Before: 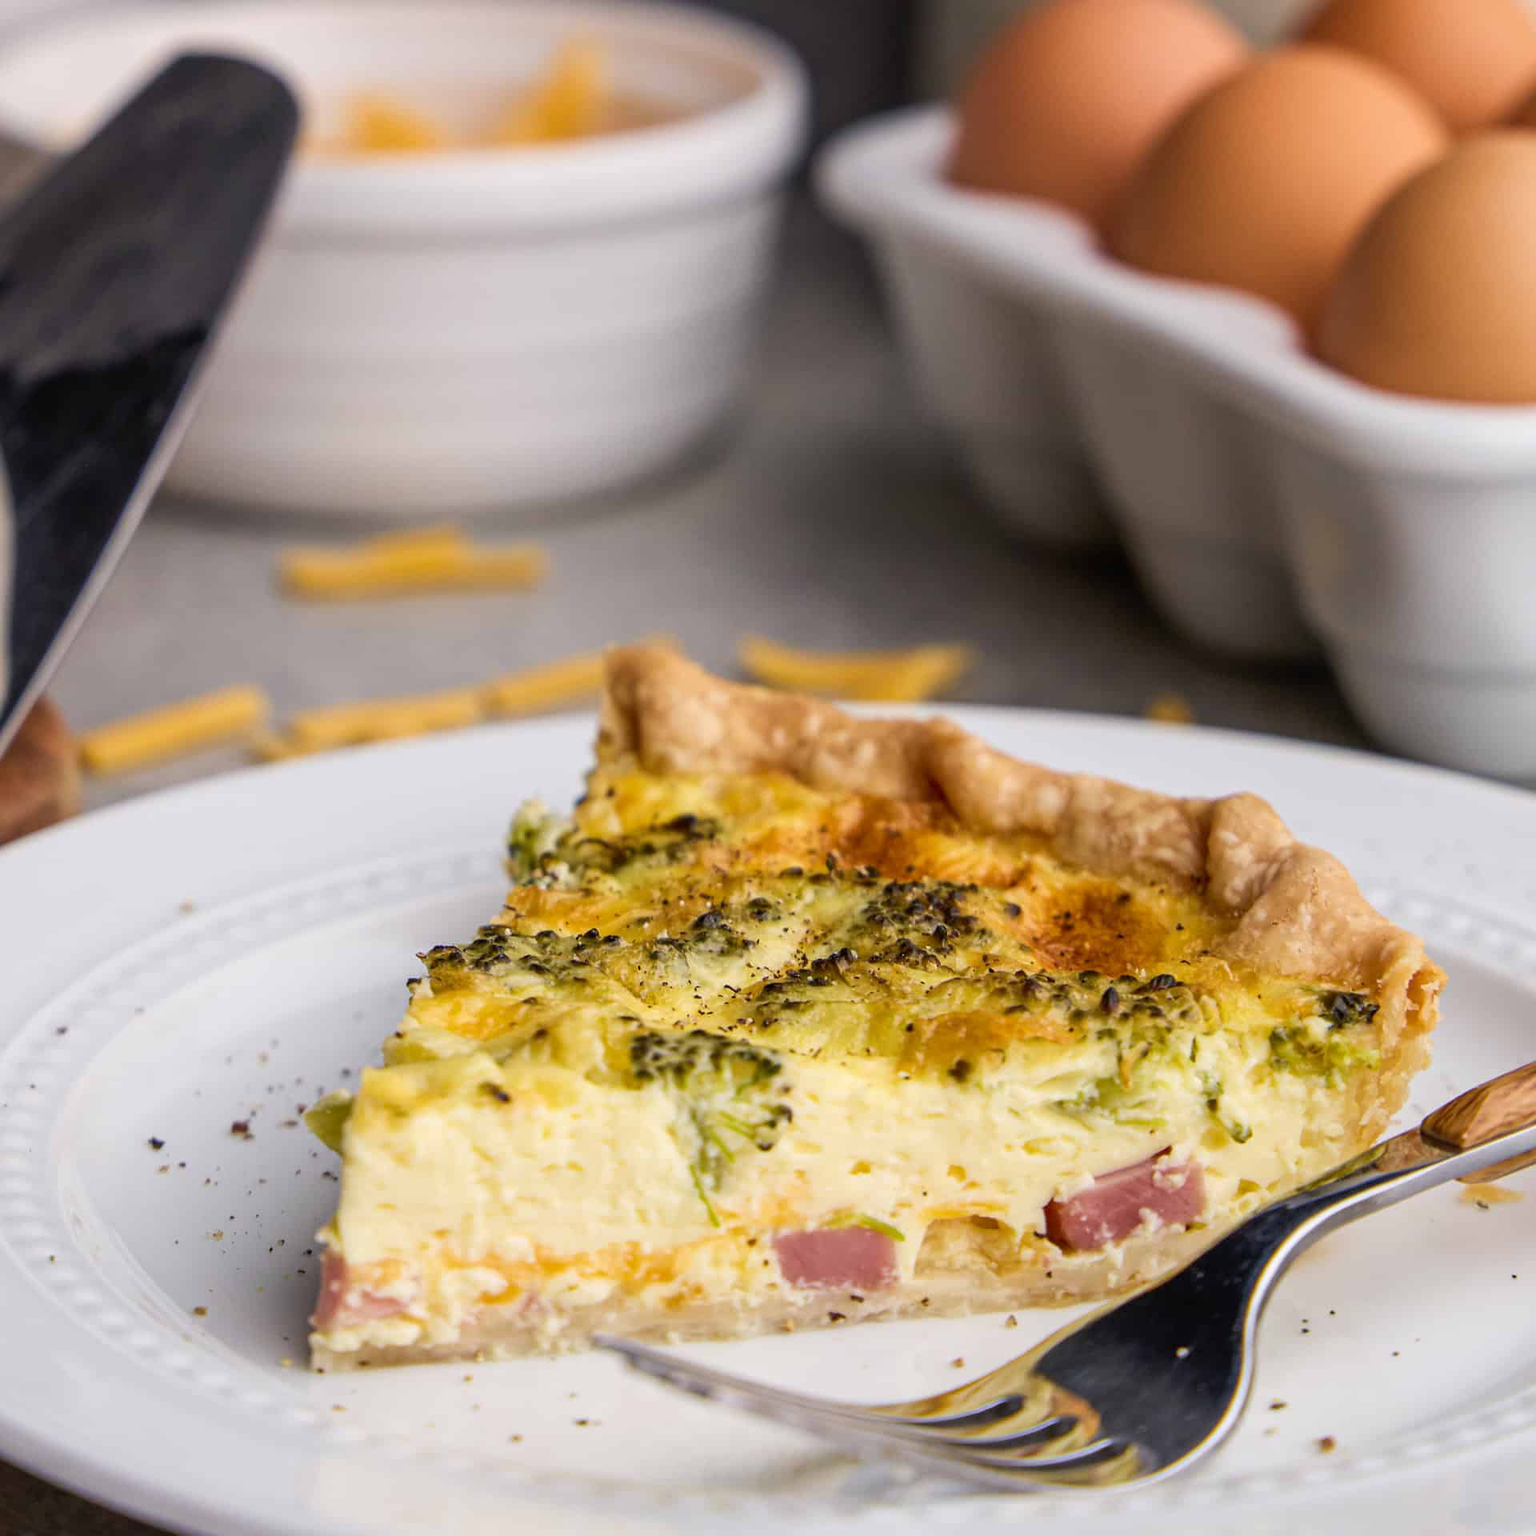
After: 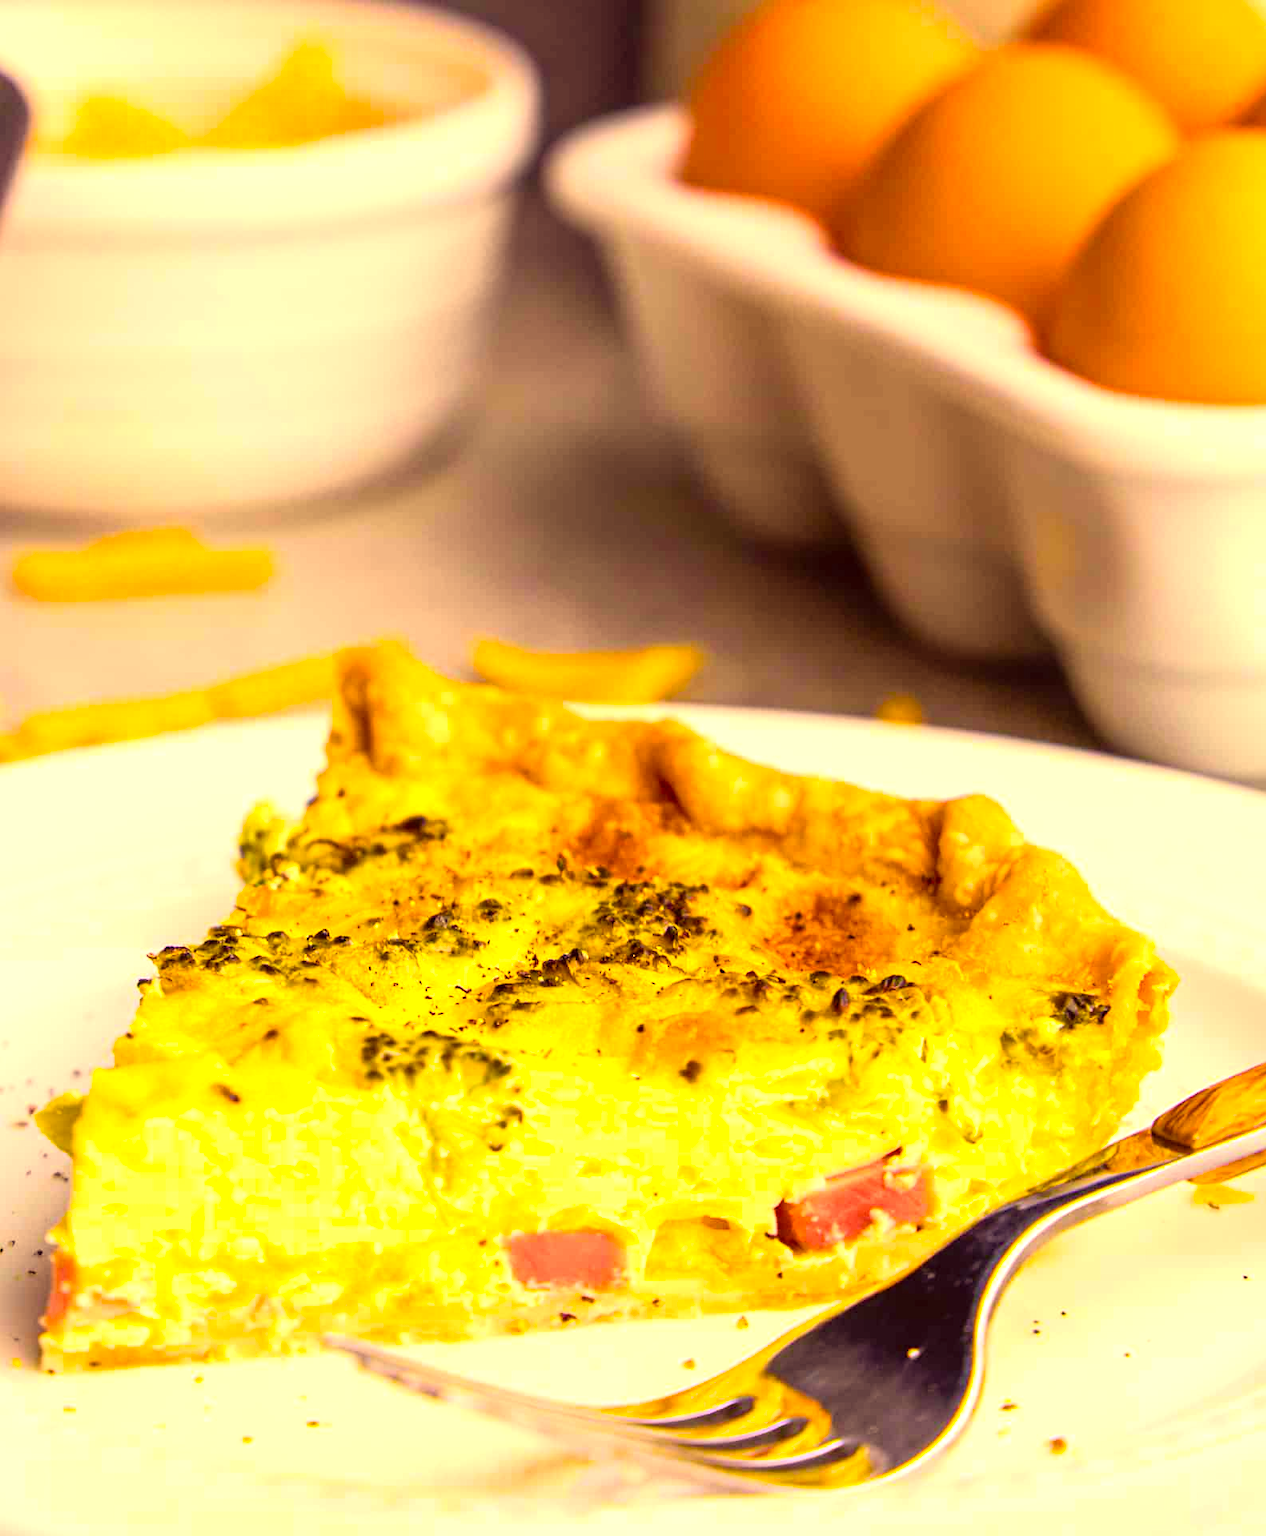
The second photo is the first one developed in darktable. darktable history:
contrast brightness saturation: contrast 0.14, brightness 0.206
exposure: black level correction 0, exposure 0.898 EV, compensate highlight preservation false
crop: left 17.567%, bottom 0.033%
color correction: highlights a* 10.12, highlights b* 38.68, shadows a* 14.74, shadows b* 3.22
color balance rgb: power › luminance -14.949%, perceptual saturation grading › global saturation 28.645%, perceptual saturation grading › mid-tones 12.474%, perceptual saturation grading › shadows 10.079%, global vibrance 41.027%
